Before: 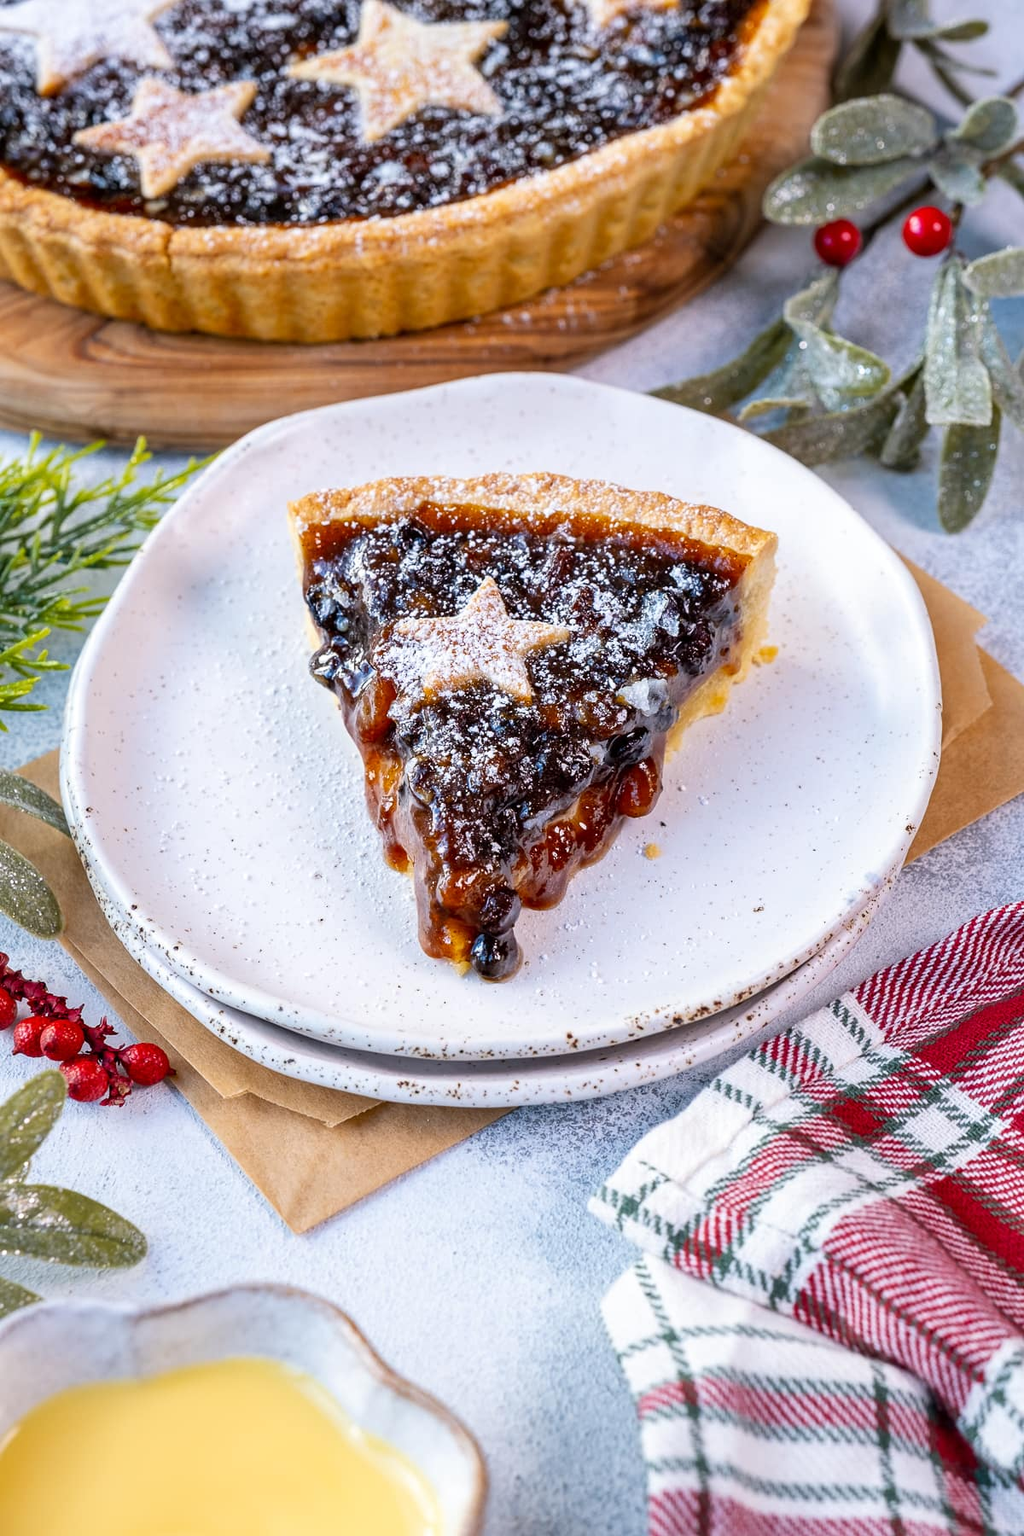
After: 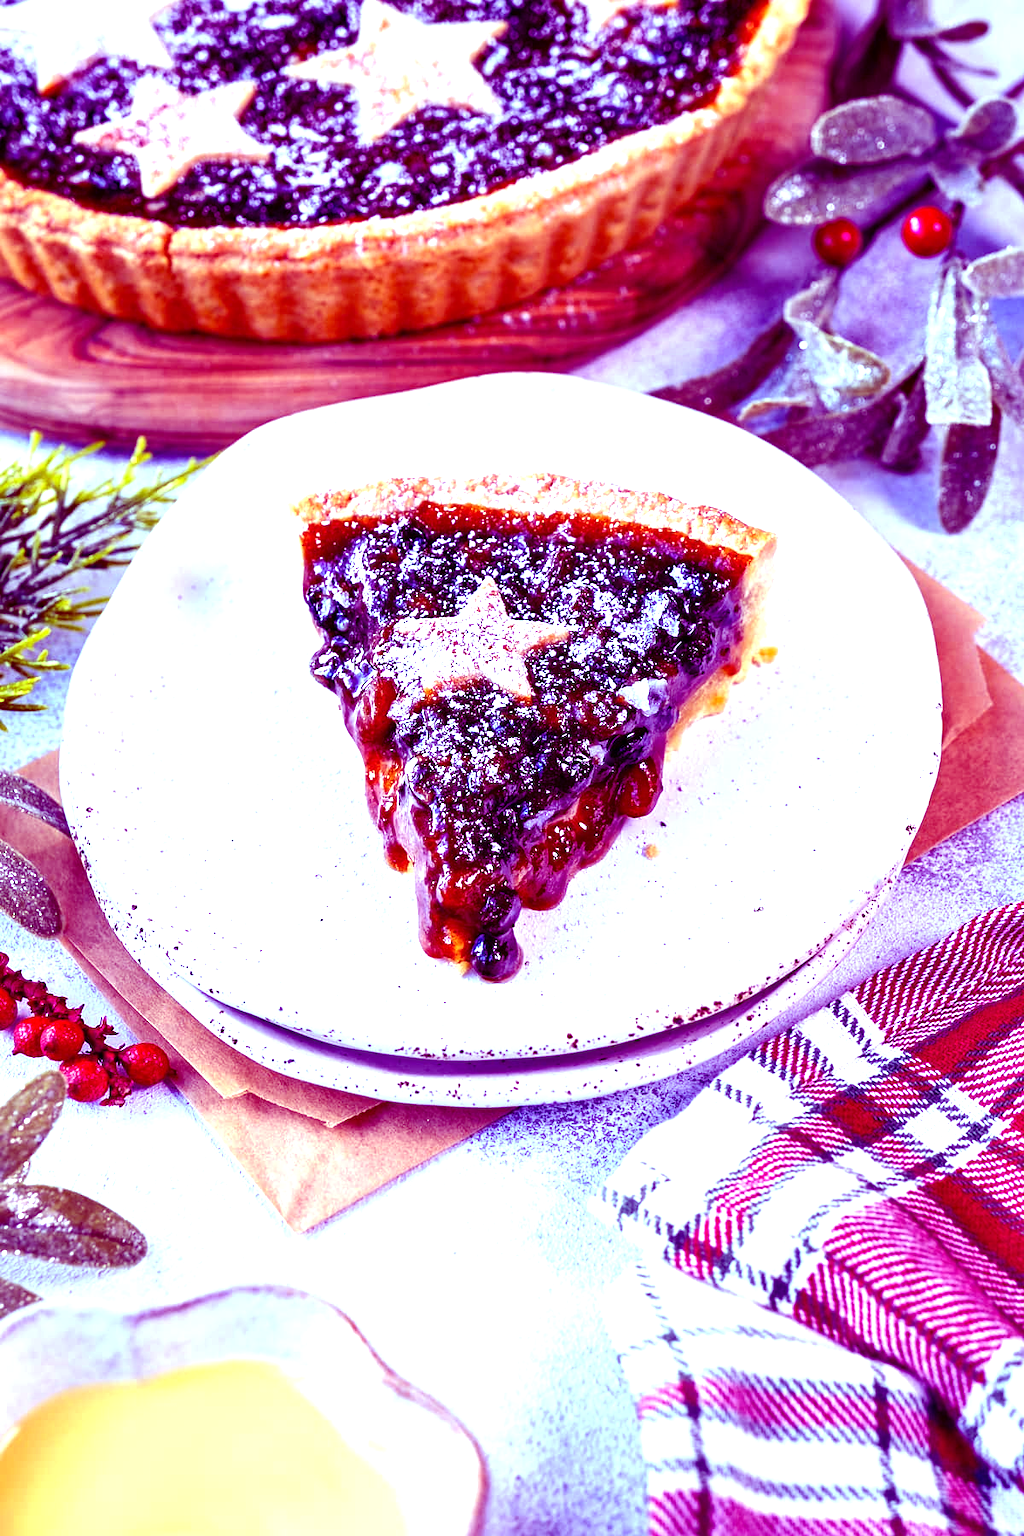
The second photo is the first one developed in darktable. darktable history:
white balance: red 0.926, green 1.003, blue 1.133
color balance: mode lift, gamma, gain (sRGB), lift [1, 1, 0.101, 1]
exposure: exposure 0.943 EV, compensate highlight preservation false
